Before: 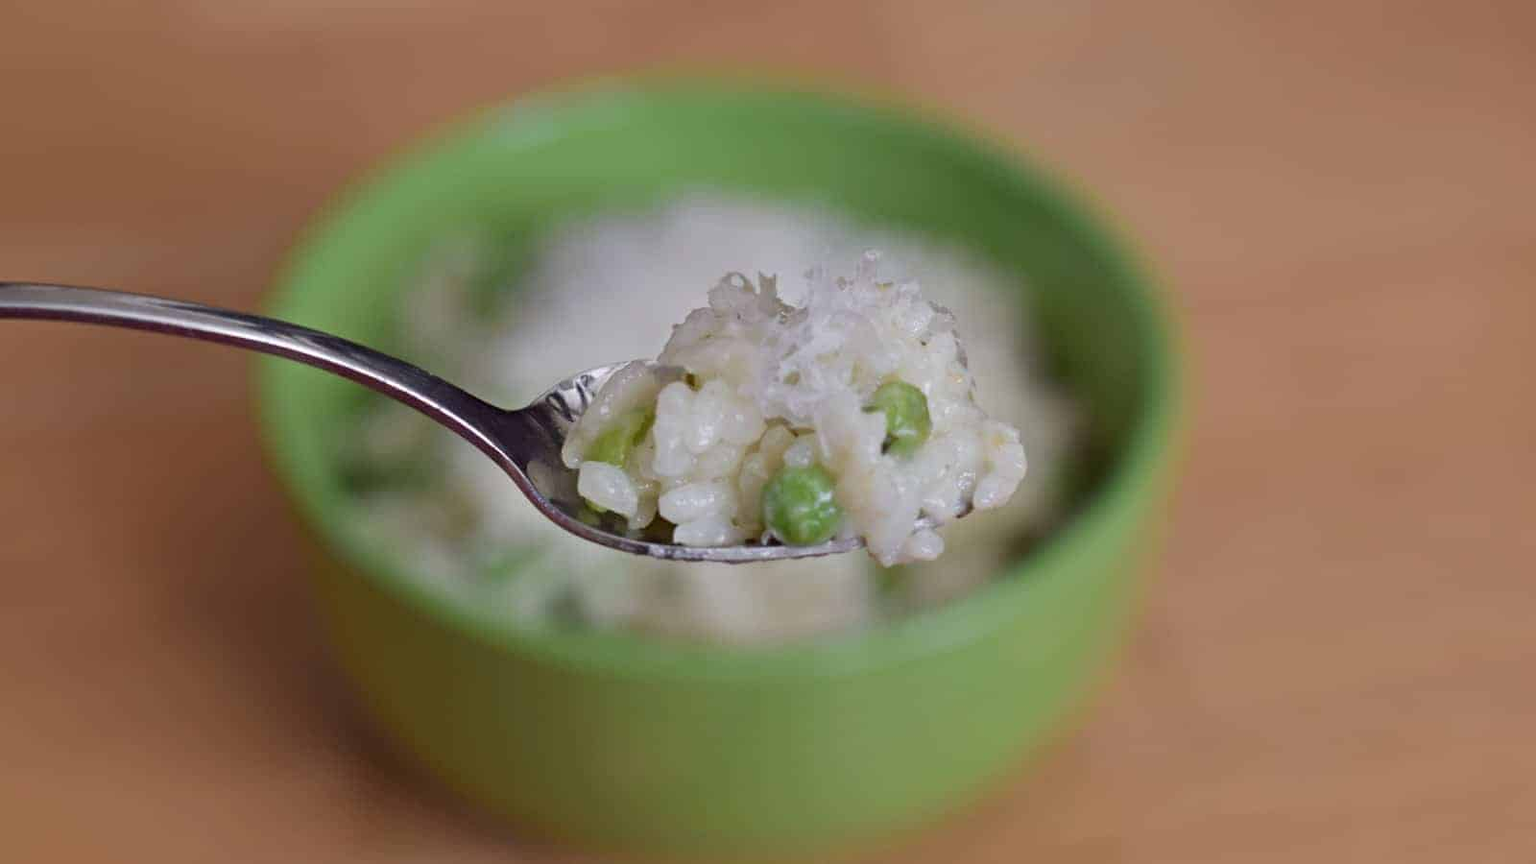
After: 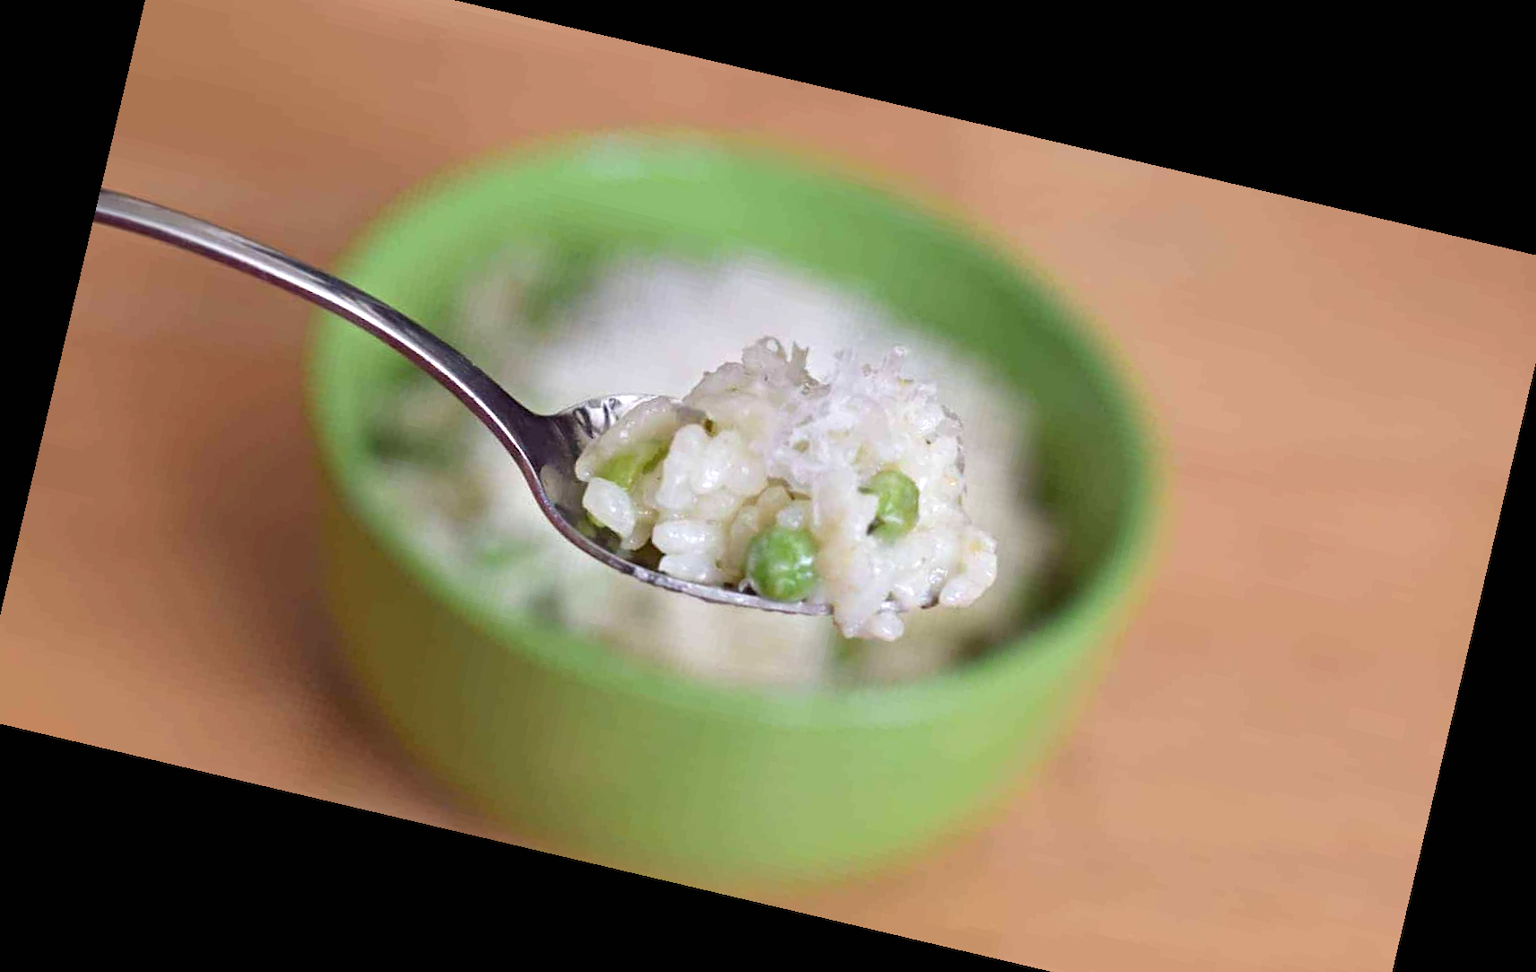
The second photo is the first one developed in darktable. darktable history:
crop: left 1.507%, top 6.147%, right 1.379%, bottom 6.637%
exposure: black level correction 0, exposure 0.7 EV, compensate exposure bias true, compensate highlight preservation false
rotate and perspective: rotation 13.27°, automatic cropping off
